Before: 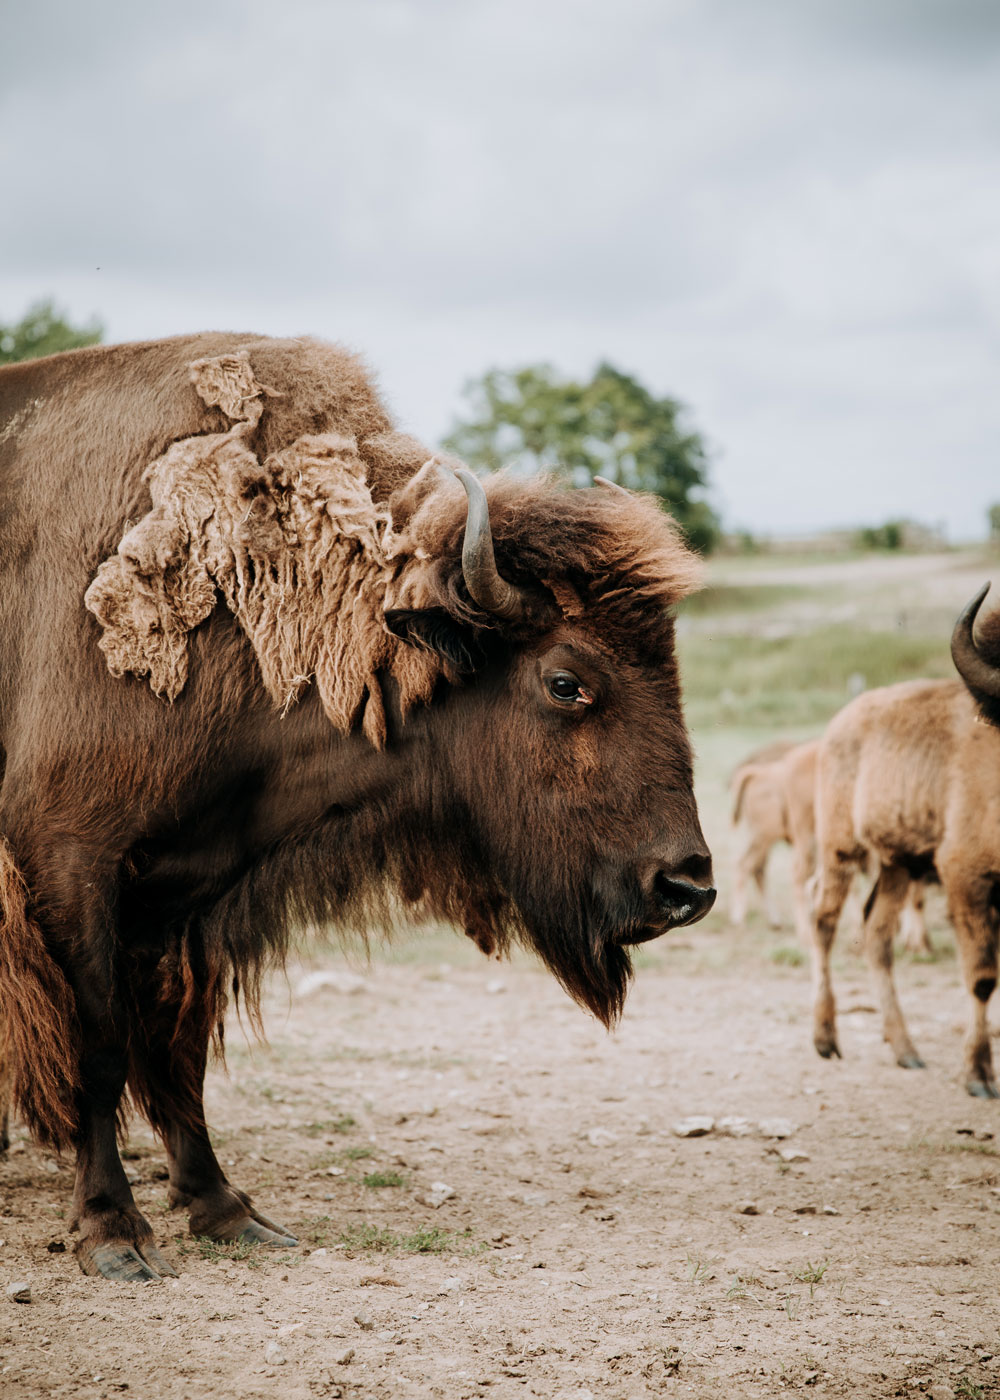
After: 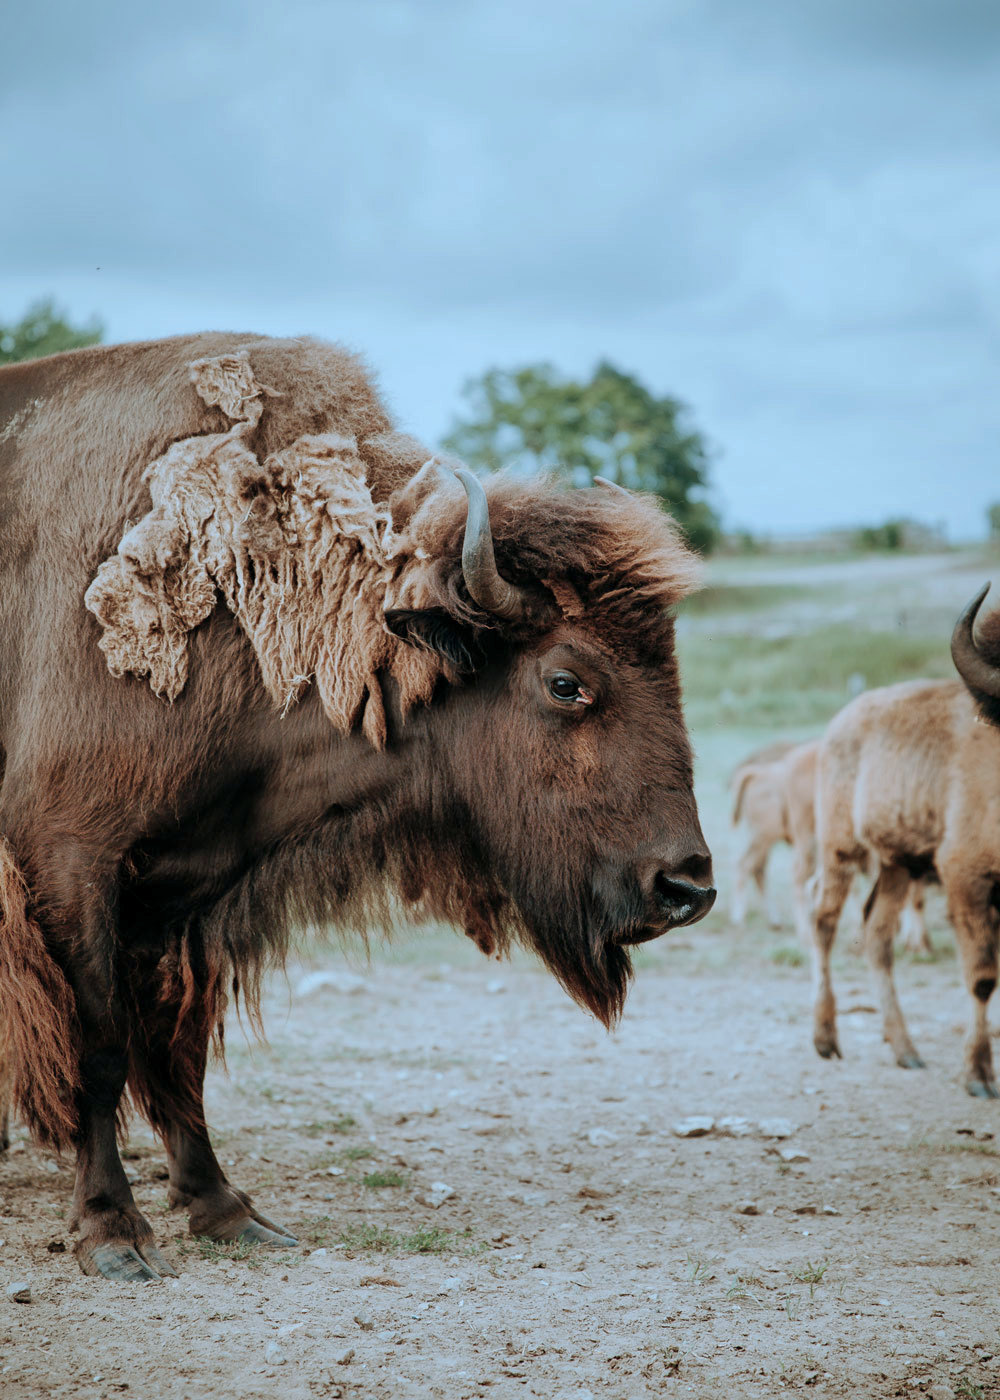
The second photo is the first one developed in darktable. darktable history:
tone equalizer: edges refinement/feathering 500, mask exposure compensation -1.57 EV, preserve details no
color correction: highlights a* -10.63, highlights b* -18.77
shadows and highlights: on, module defaults
